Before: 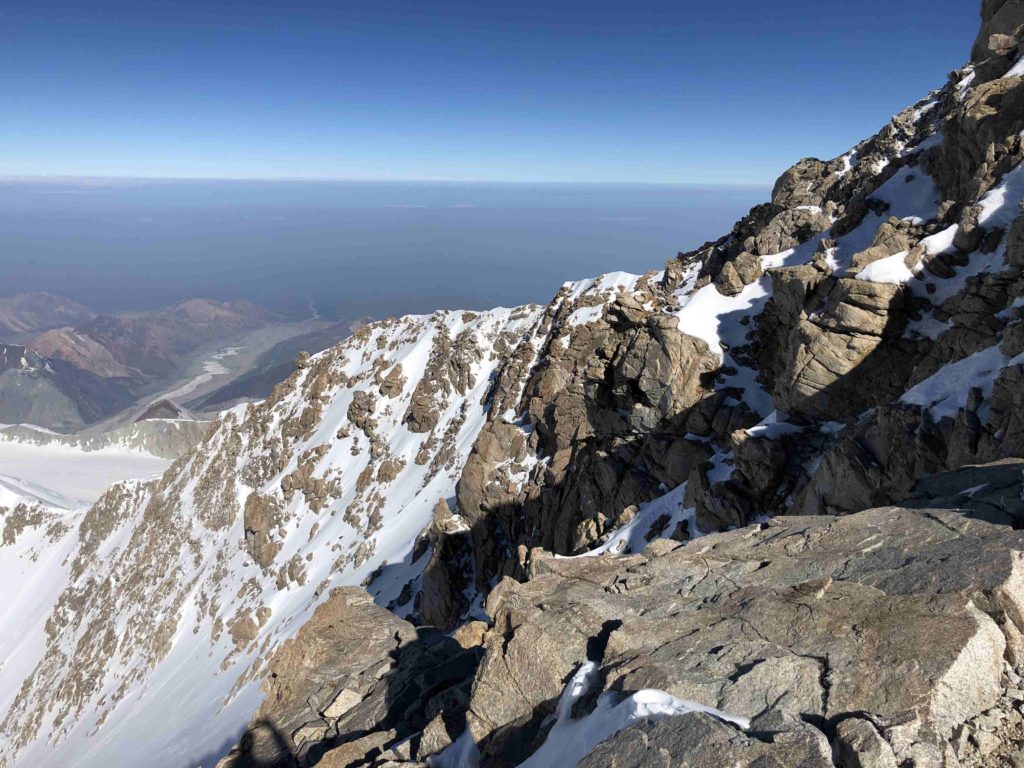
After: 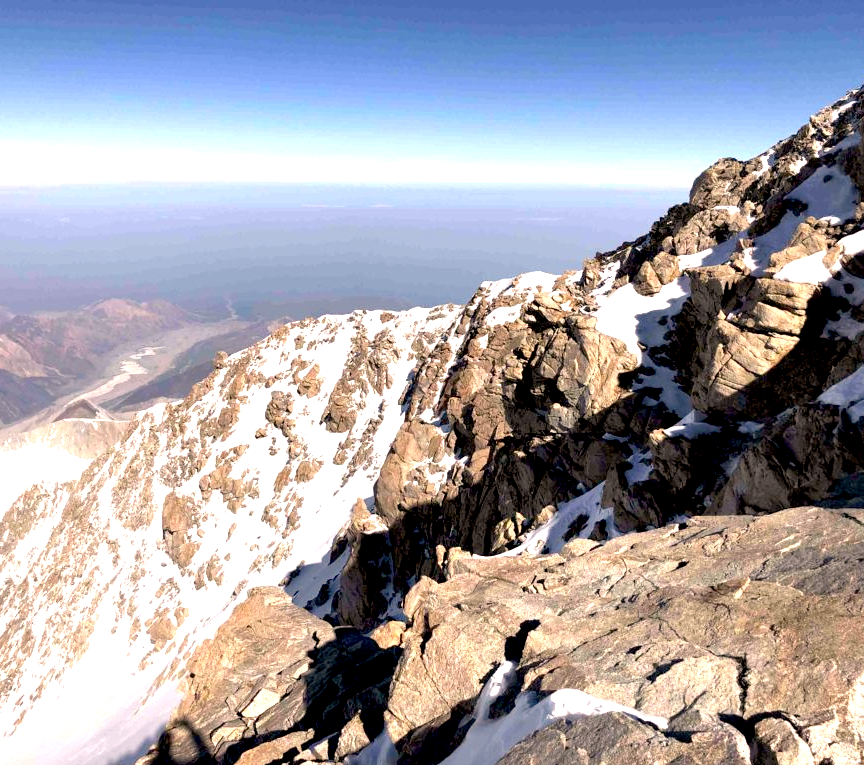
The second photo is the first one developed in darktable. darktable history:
crop: left 8.026%, right 7.374%
white balance: red 1.127, blue 0.943
exposure: black level correction 0.01, exposure 1 EV, compensate highlight preservation false
